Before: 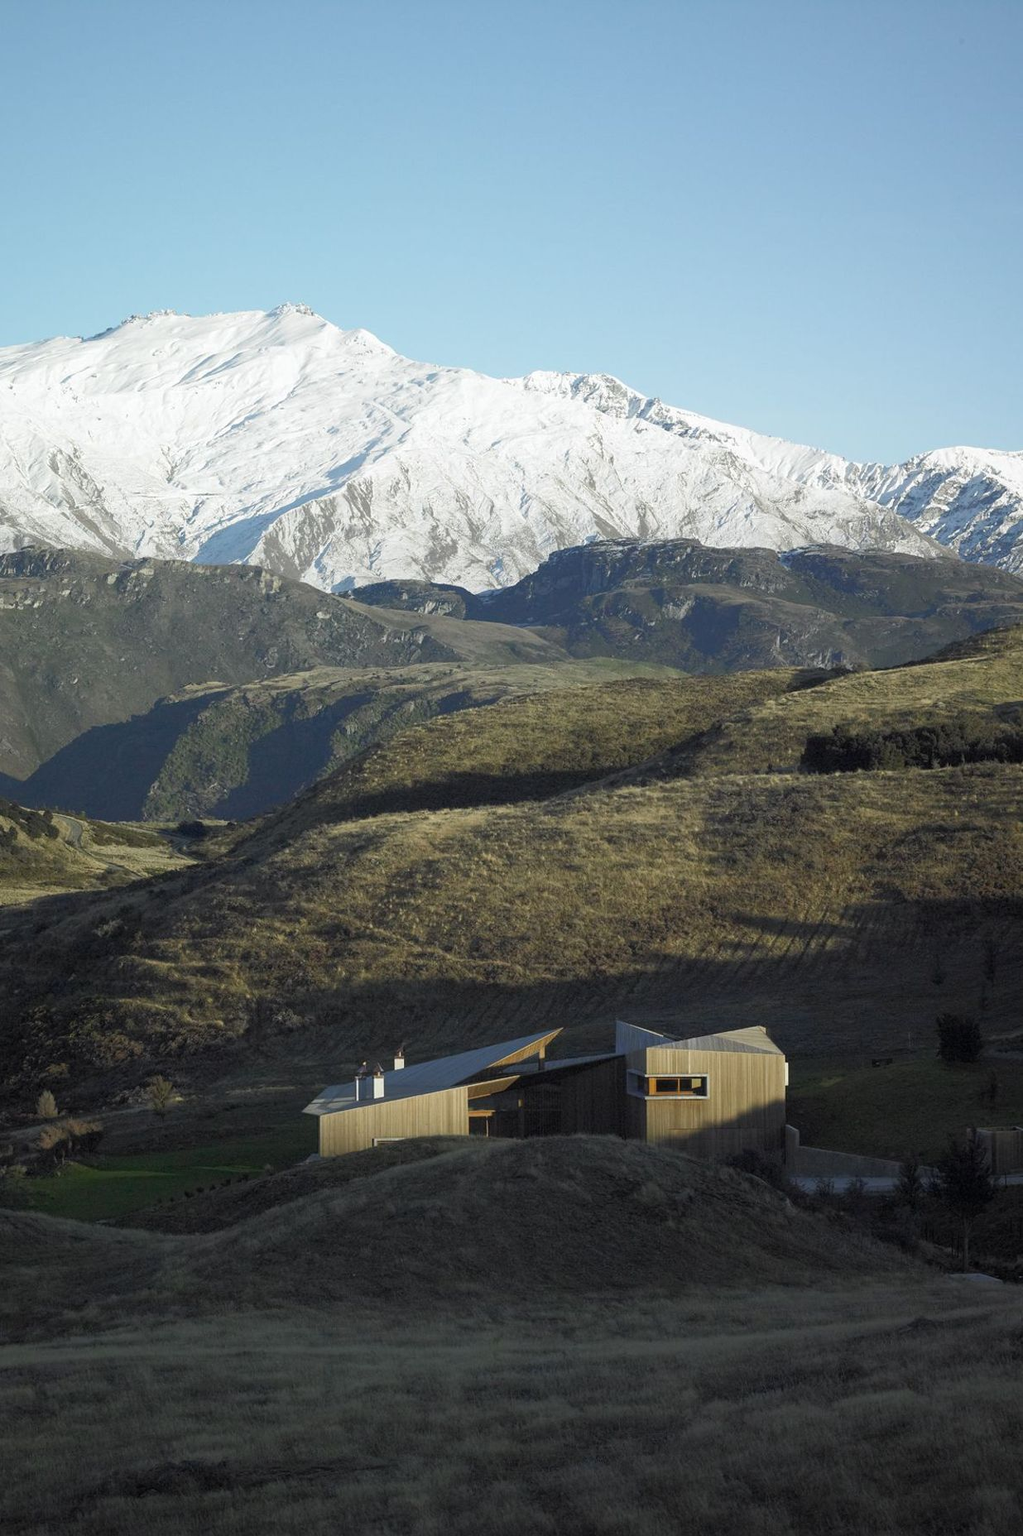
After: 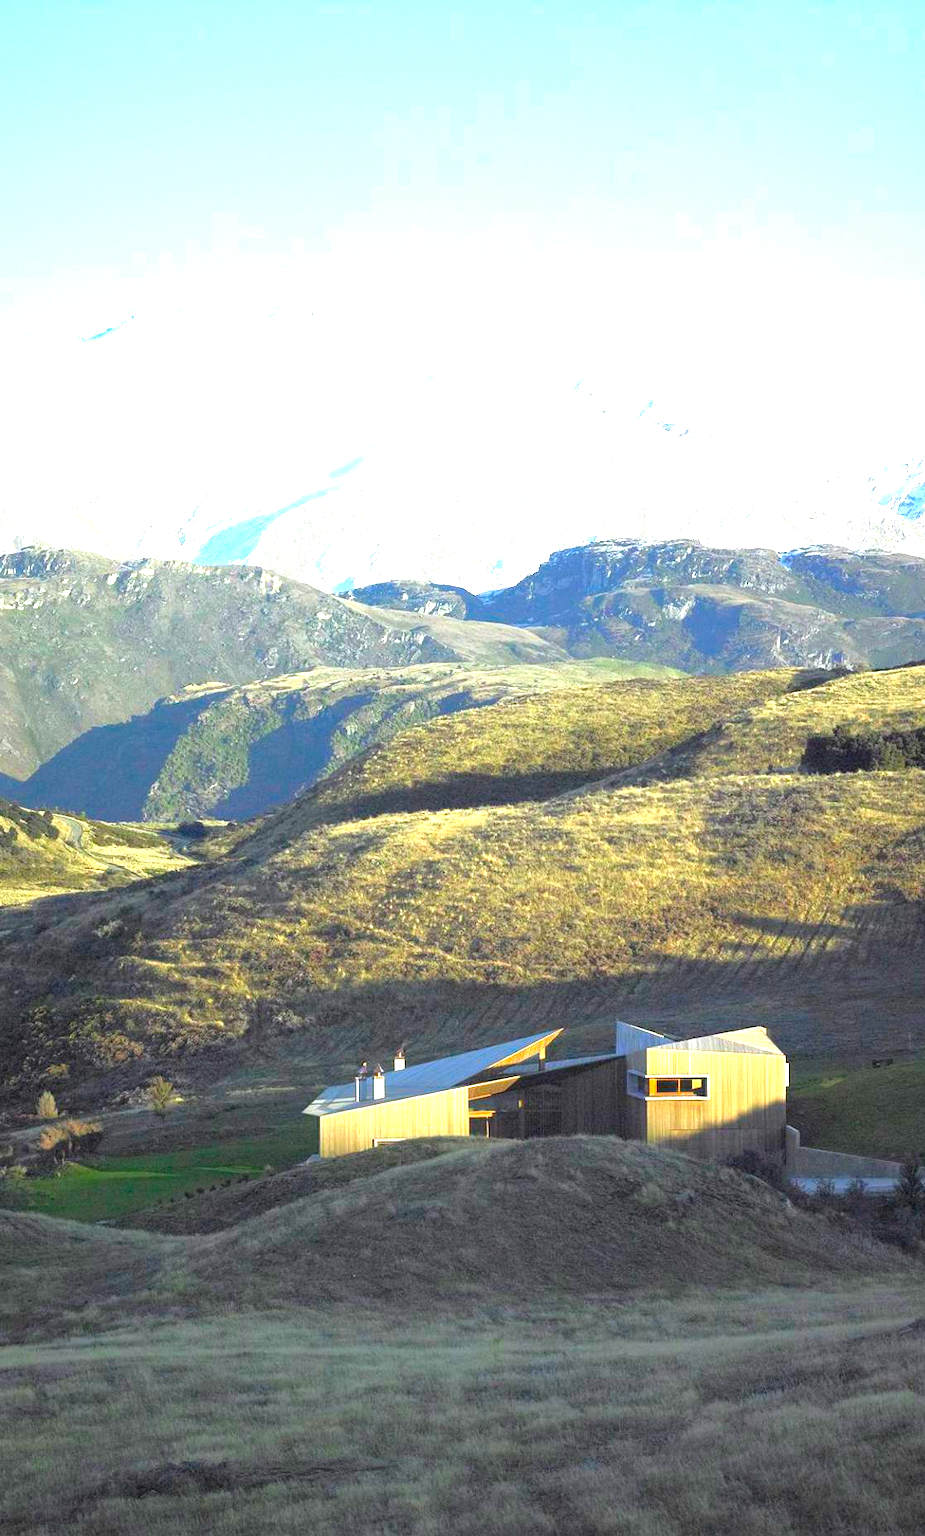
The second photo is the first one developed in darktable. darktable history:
exposure: black level correction 0, exposure 2 EV, compensate highlight preservation false
color contrast: green-magenta contrast 1.69, blue-yellow contrast 1.49
crop: right 9.509%, bottom 0.031%
